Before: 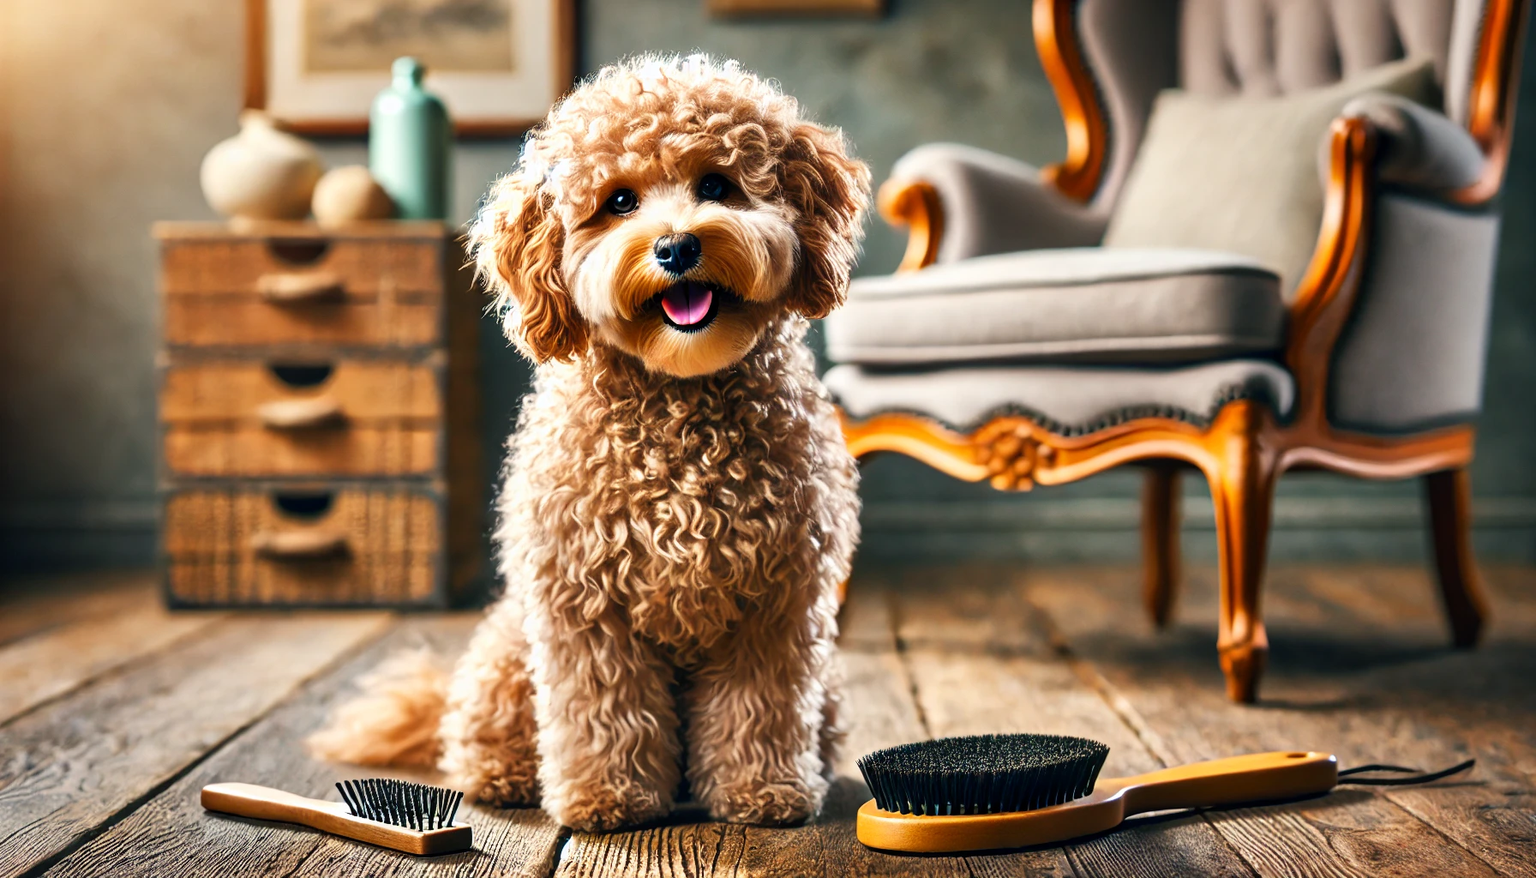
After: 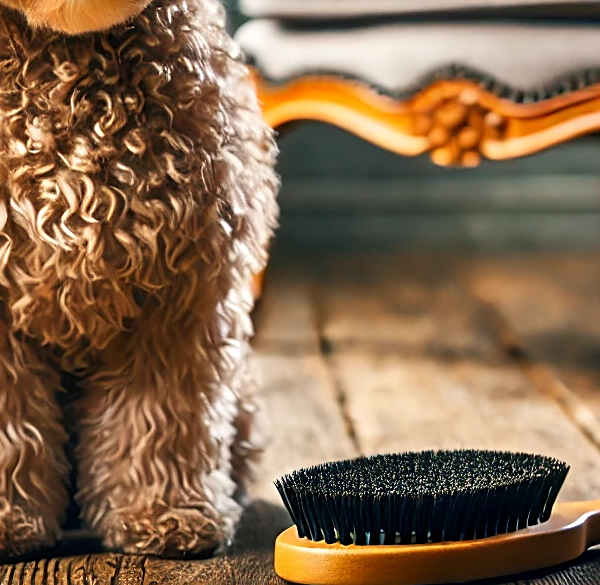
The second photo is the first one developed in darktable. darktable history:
sharpen: on, module defaults
crop: left 40.508%, top 39.663%, right 25.957%, bottom 3.168%
